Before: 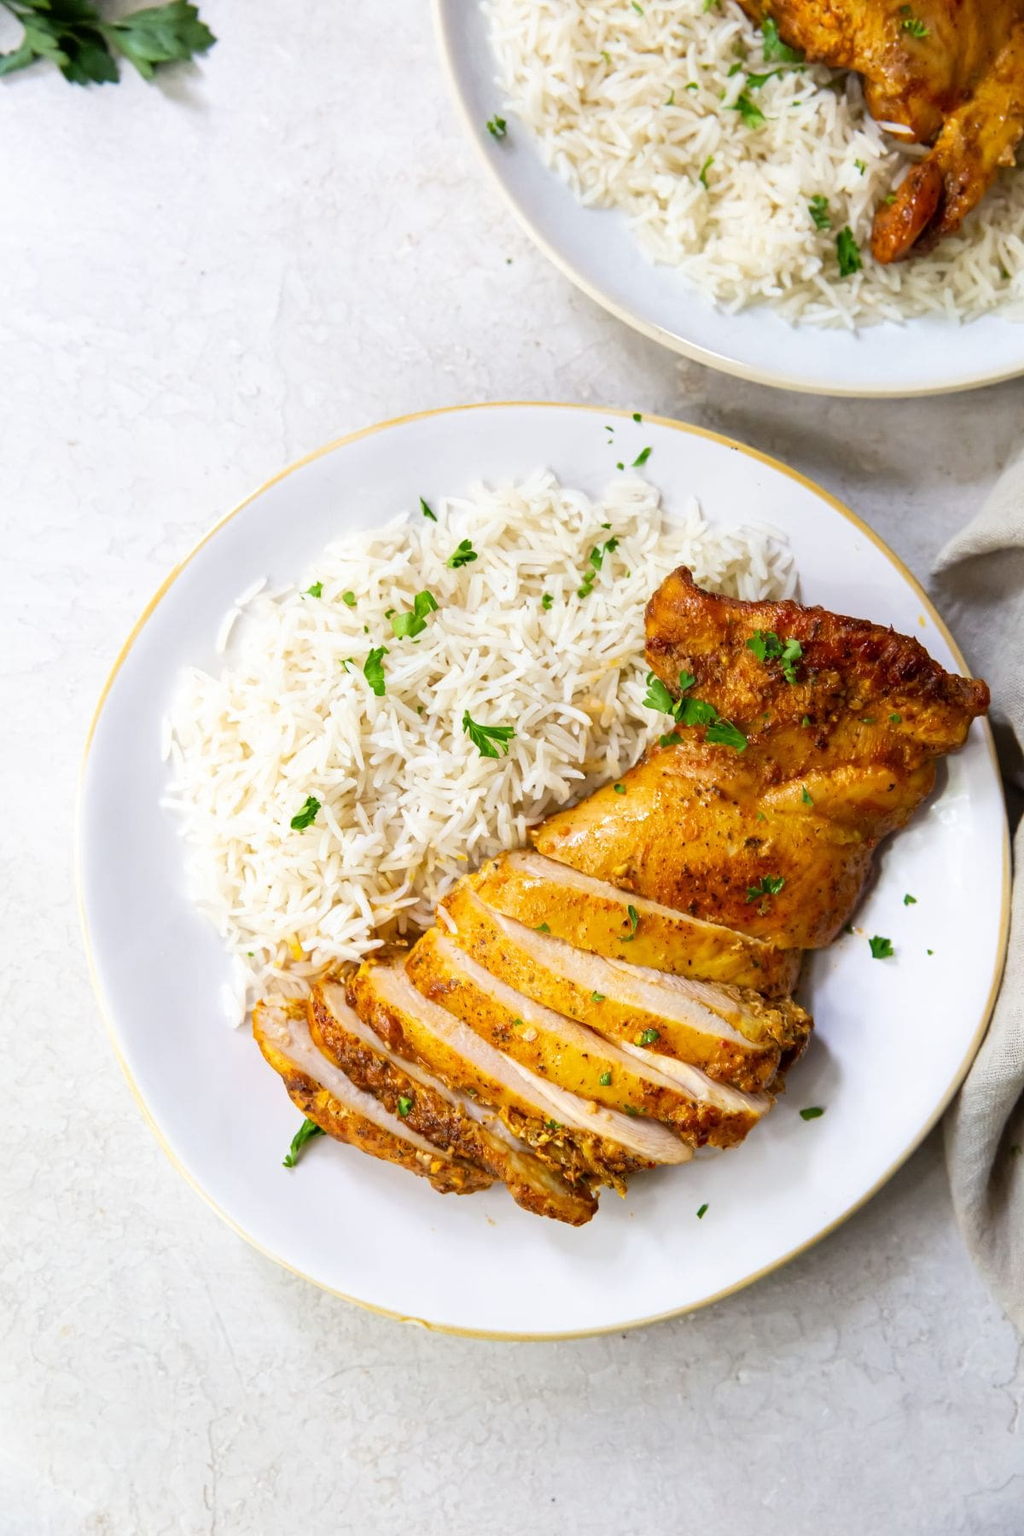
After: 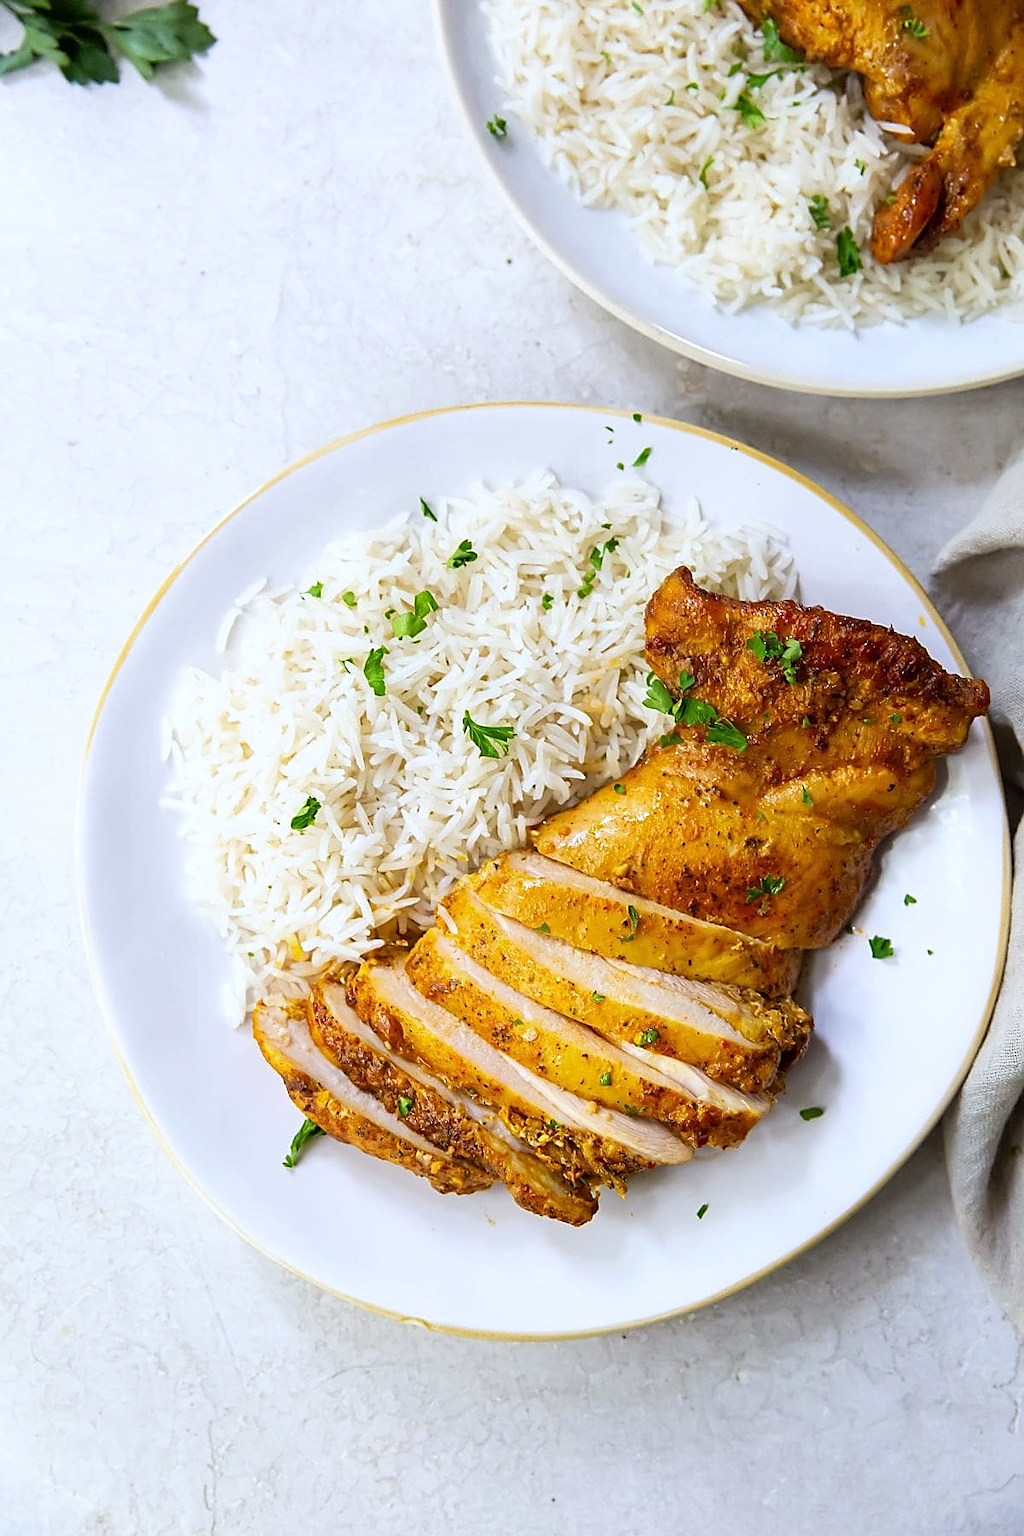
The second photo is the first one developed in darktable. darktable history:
sharpen: radius 1.4, amount 1.25, threshold 0.7
white balance: red 0.967, blue 1.049
